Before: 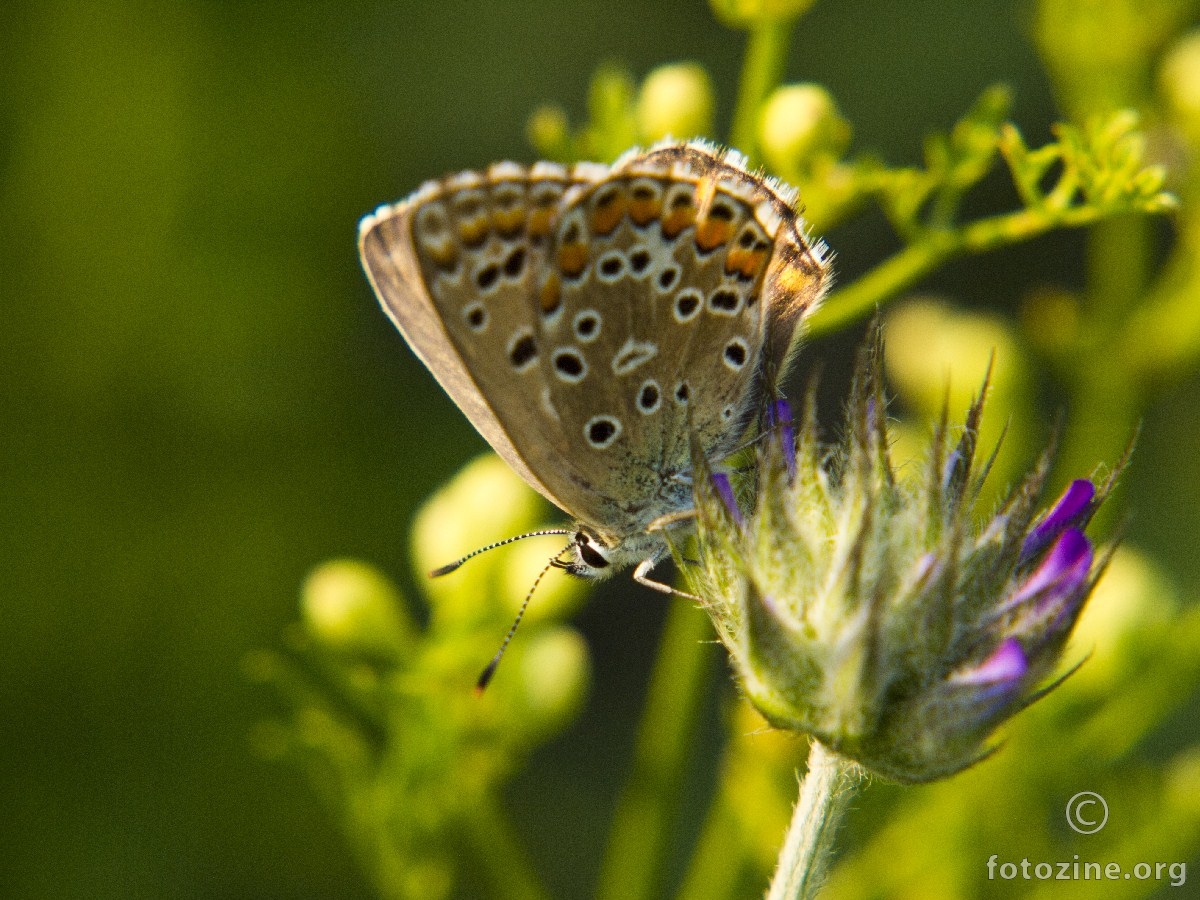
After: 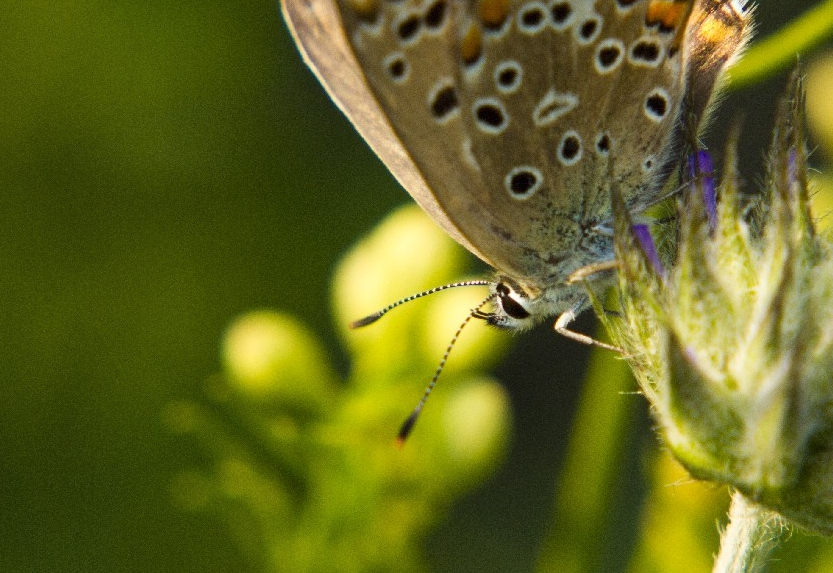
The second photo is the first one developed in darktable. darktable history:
shadows and highlights: shadows 22.51, highlights -48.91, soften with gaussian
crop: left 6.643%, top 27.685%, right 23.93%, bottom 8.602%
